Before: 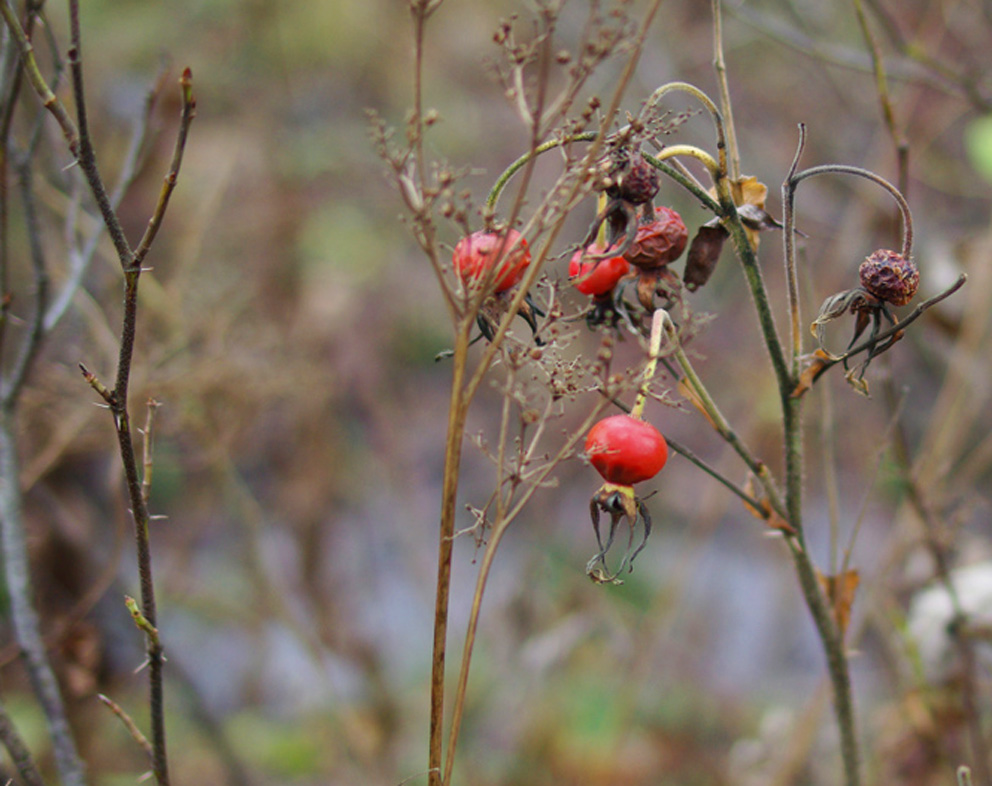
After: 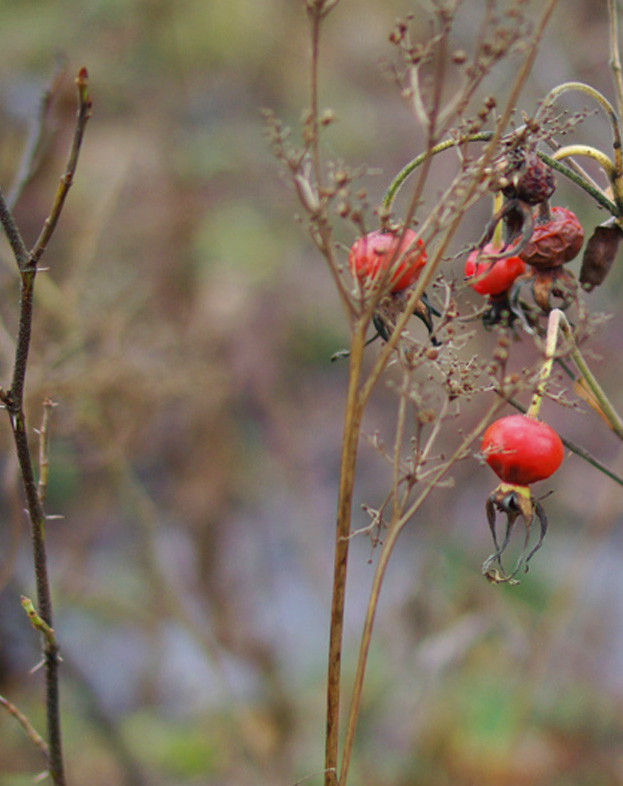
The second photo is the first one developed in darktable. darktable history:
crop: left 10.574%, right 26.579%
local contrast: mode bilateral grid, contrast 100, coarseness 100, detail 91%, midtone range 0.2
